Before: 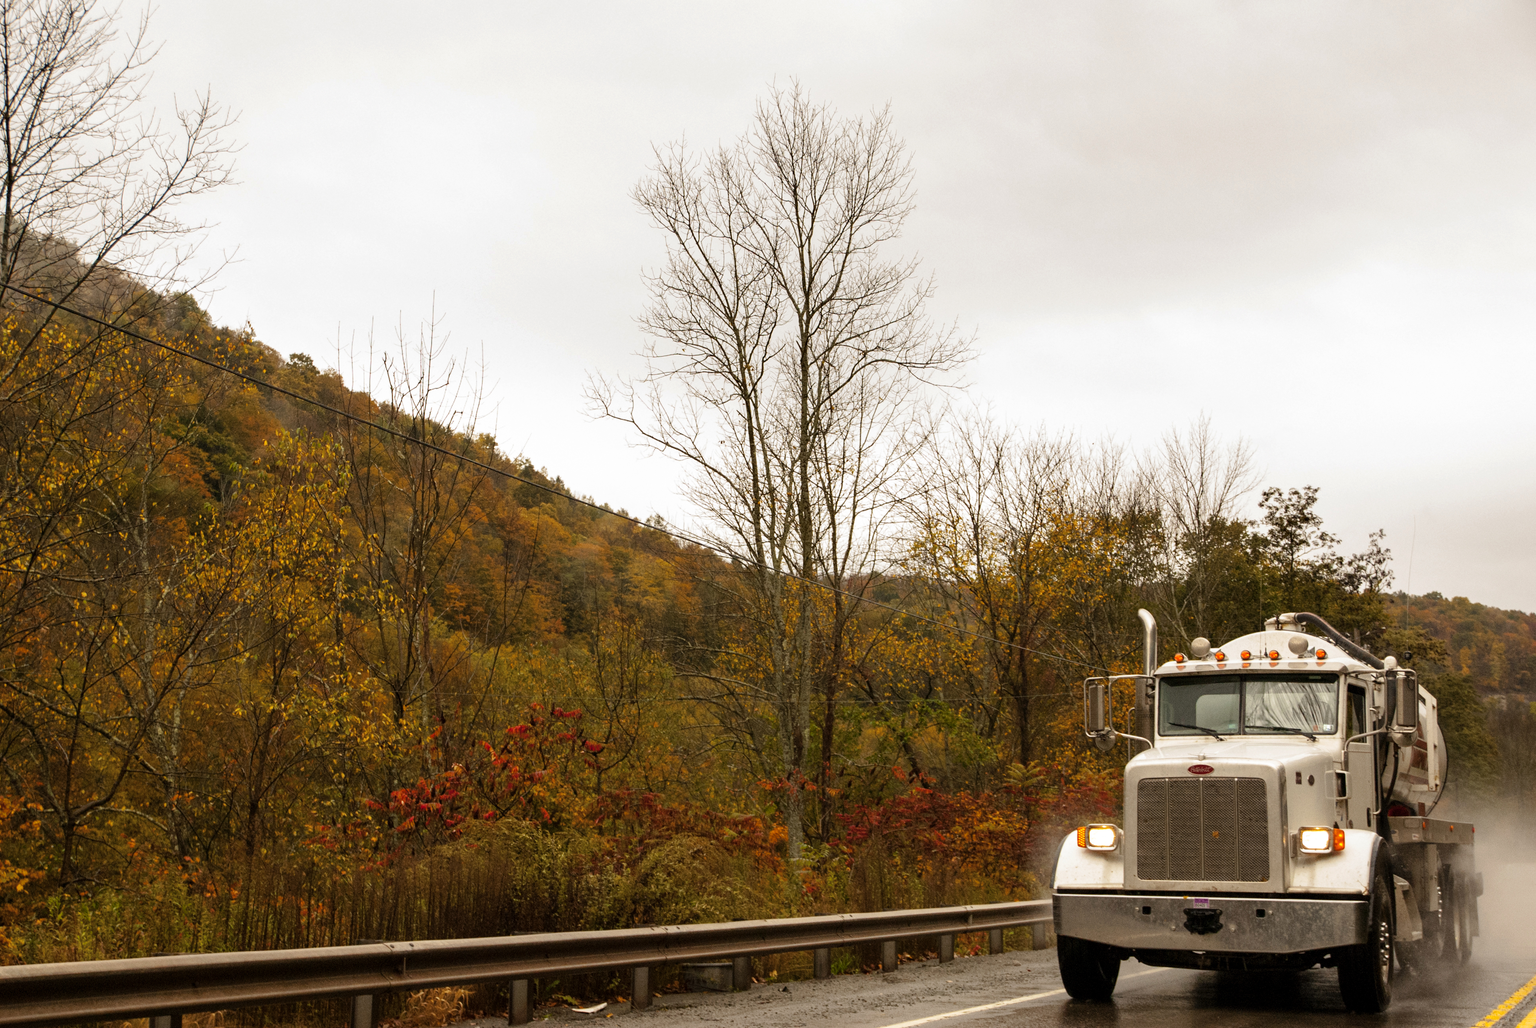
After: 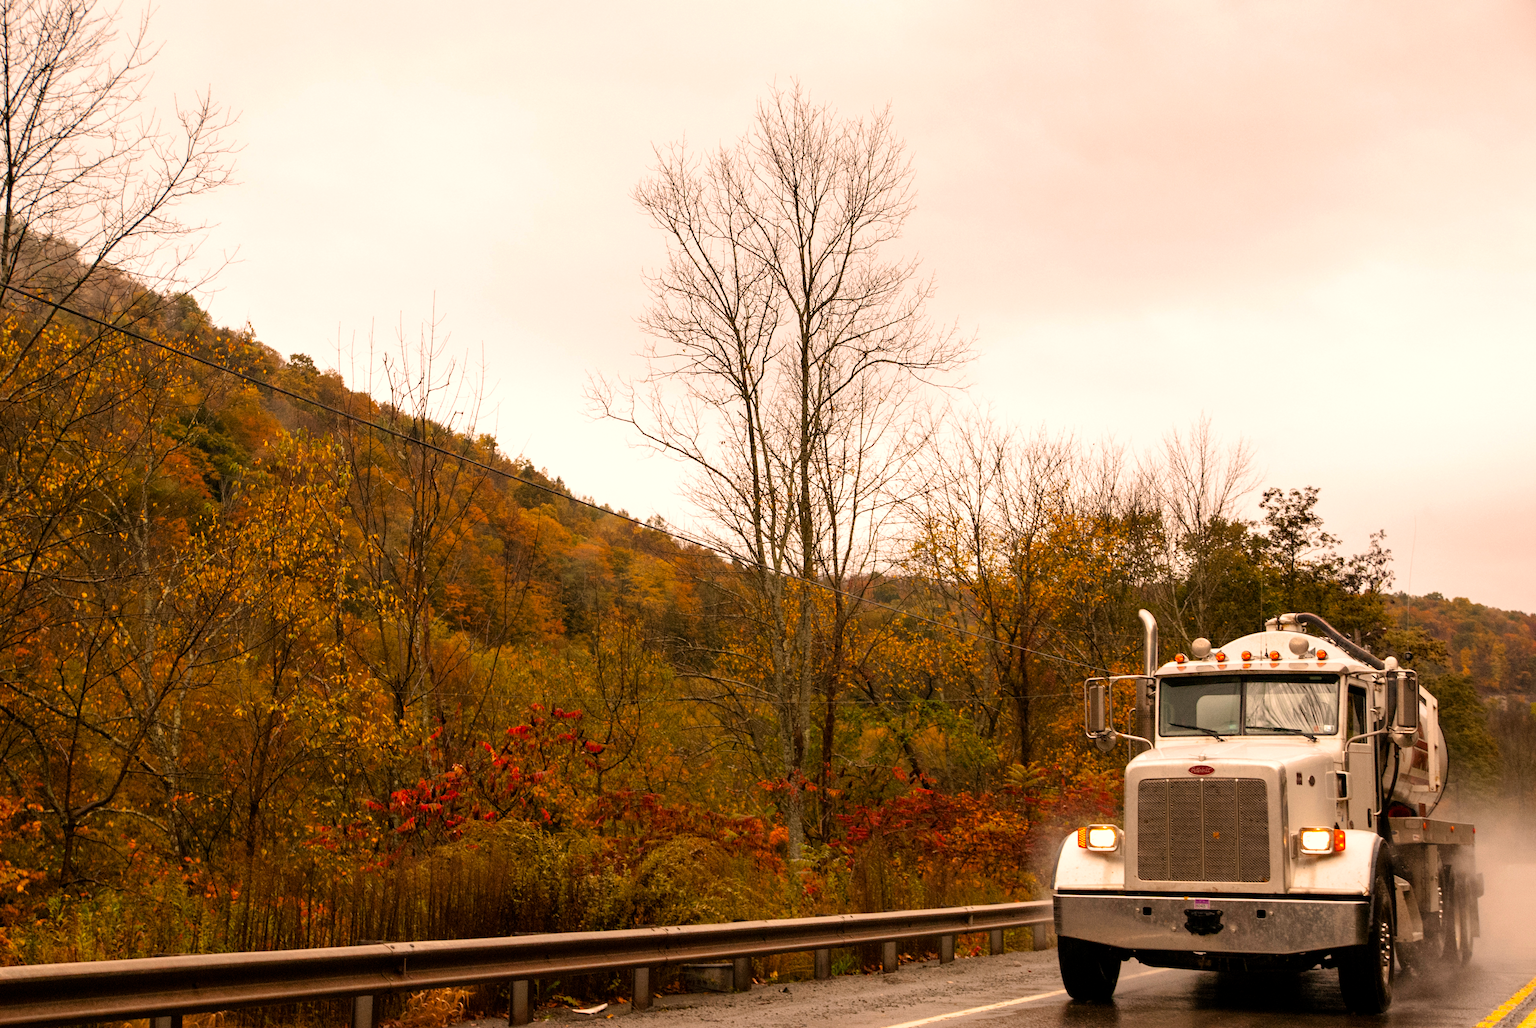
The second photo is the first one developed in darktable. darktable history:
tone equalizer: edges refinement/feathering 500, mask exposure compensation -1.57 EV, preserve details no
exposure: exposure 0.127 EV, compensate highlight preservation false
color correction: highlights a* 12.03, highlights b* 12.23
